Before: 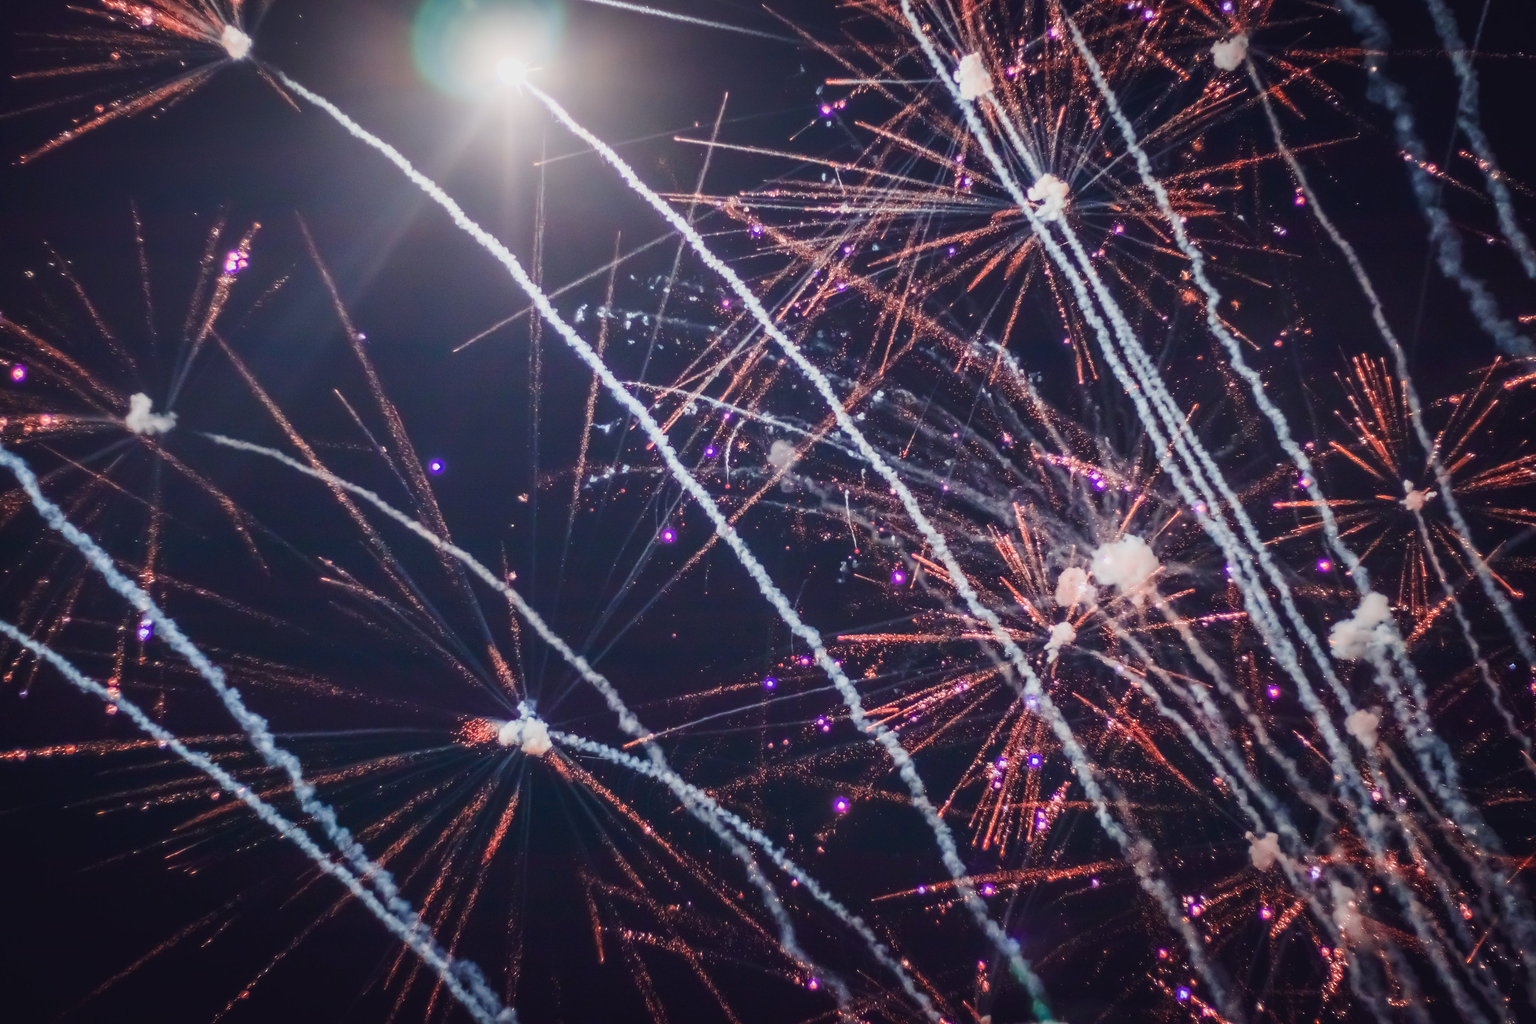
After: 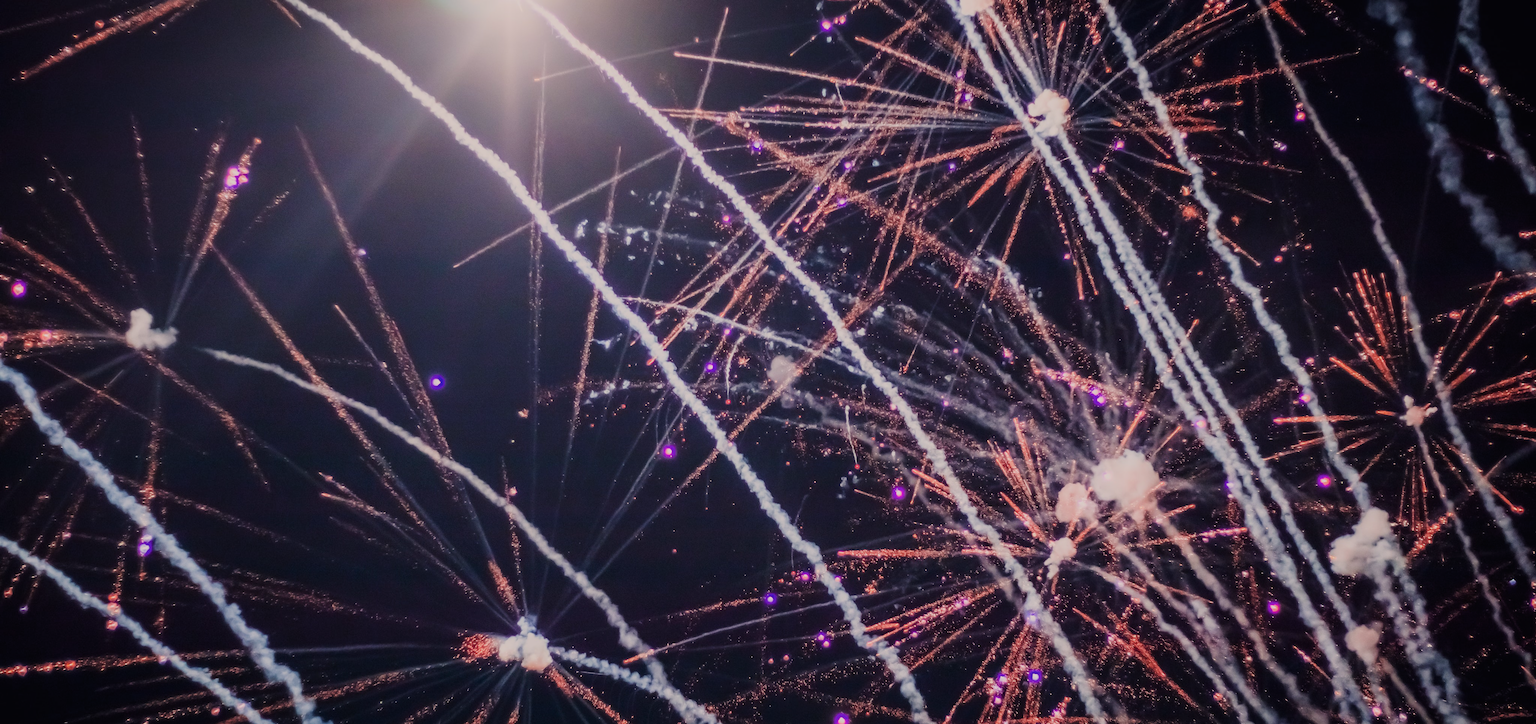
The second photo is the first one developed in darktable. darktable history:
crop and rotate: top 8.293%, bottom 20.996%
color correction: highlights a* 5.81, highlights b* 4.84
filmic rgb: black relative exposure -7.65 EV, white relative exposure 4.56 EV, hardness 3.61, contrast 1.05
